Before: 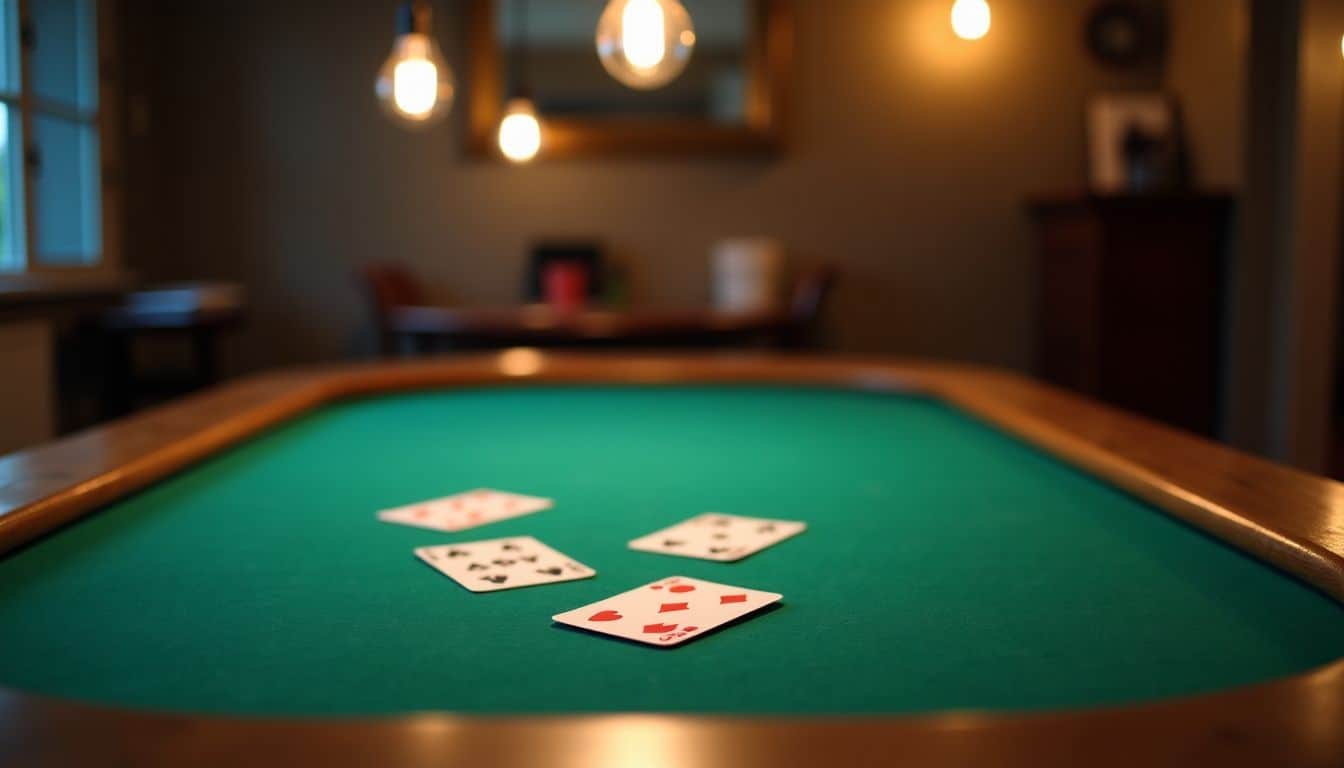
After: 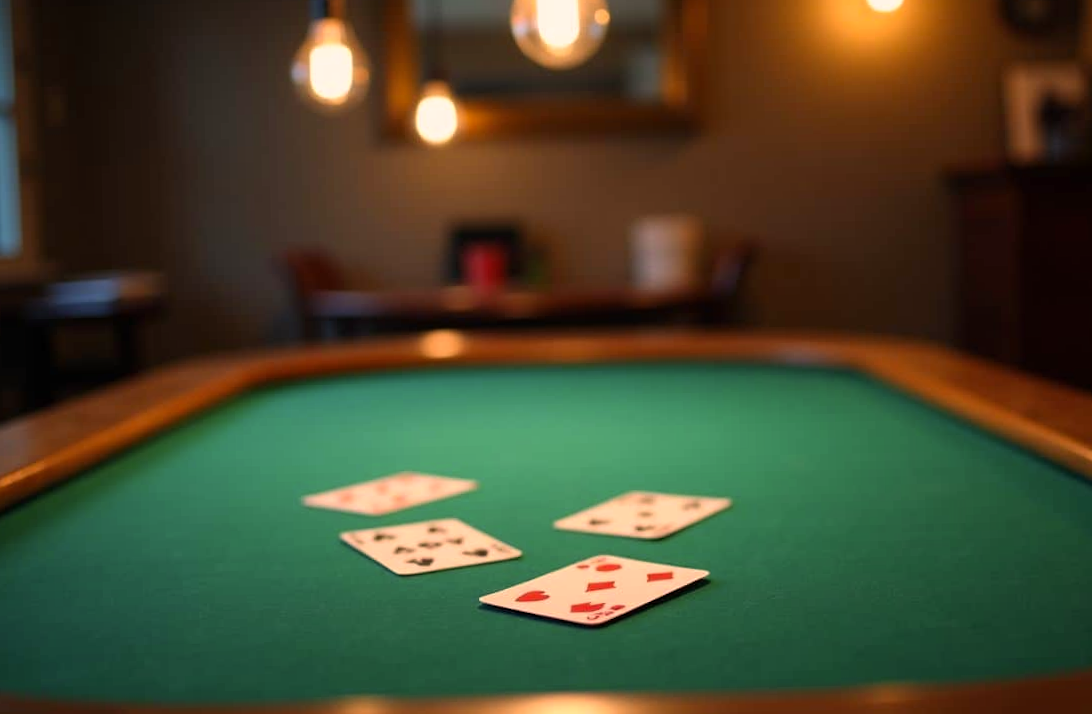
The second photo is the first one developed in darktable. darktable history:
crop and rotate: angle 1.25°, left 4.159%, top 1.066%, right 11.451%, bottom 2.442%
color correction: highlights a* 11.75, highlights b* 11.58
